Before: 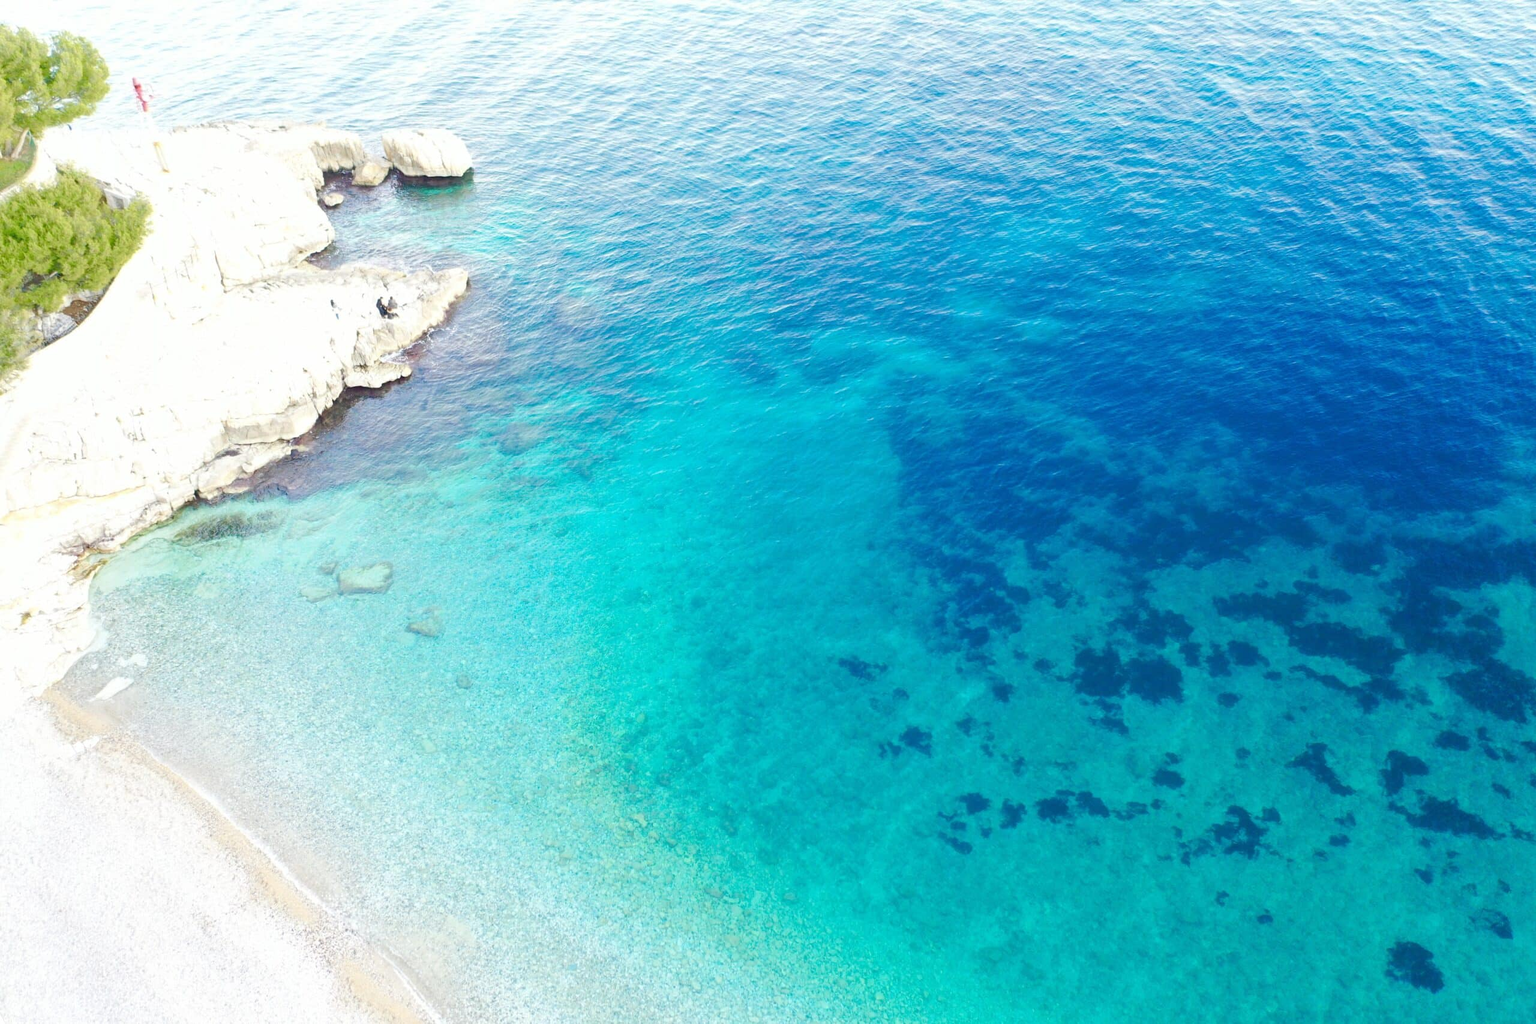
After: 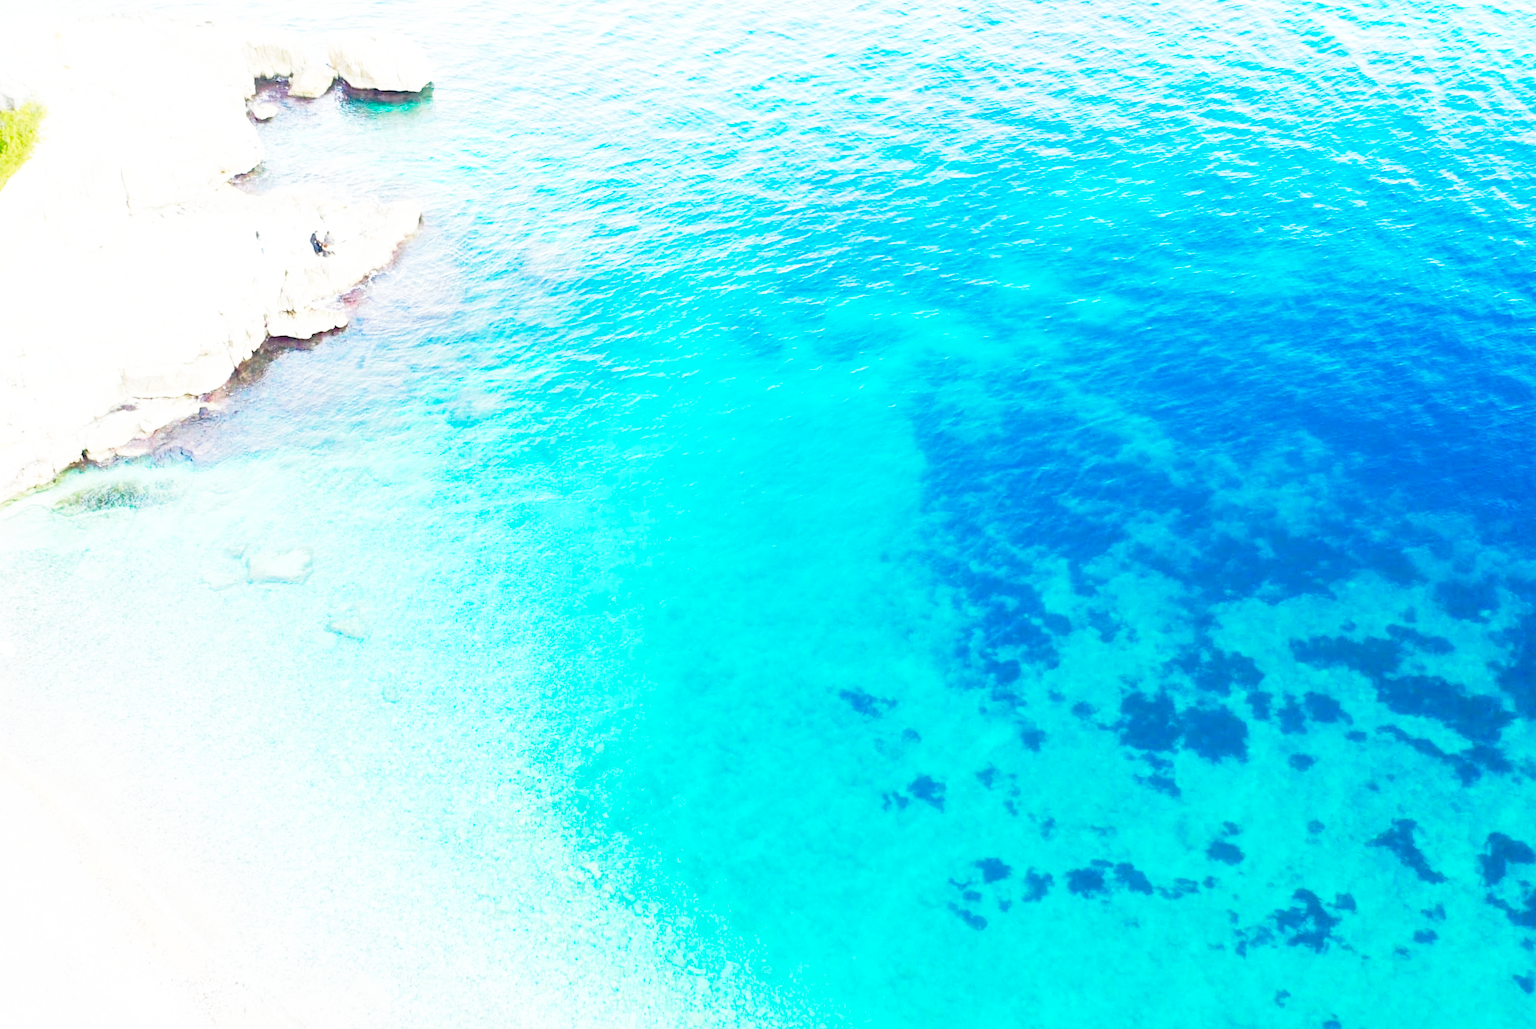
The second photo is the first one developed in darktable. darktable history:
exposure: exposure -0.04 EV, compensate highlight preservation false
crop and rotate: angle -2.9°, left 5.226%, top 5.201%, right 4.694%, bottom 4.33%
base curve: curves: ch0 [(0, 0) (0.012, 0.01) (0.073, 0.168) (0.31, 0.711) (0.645, 0.957) (1, 1)], preserve colors none
